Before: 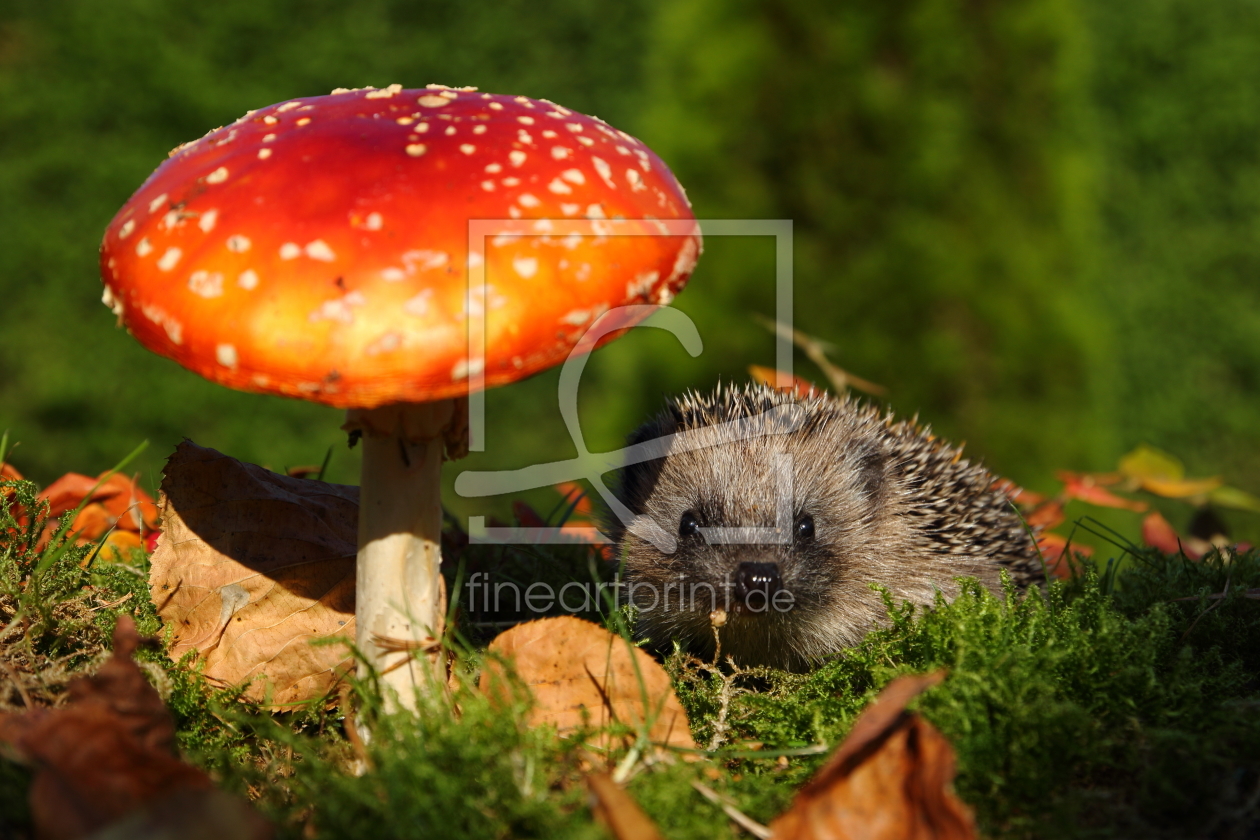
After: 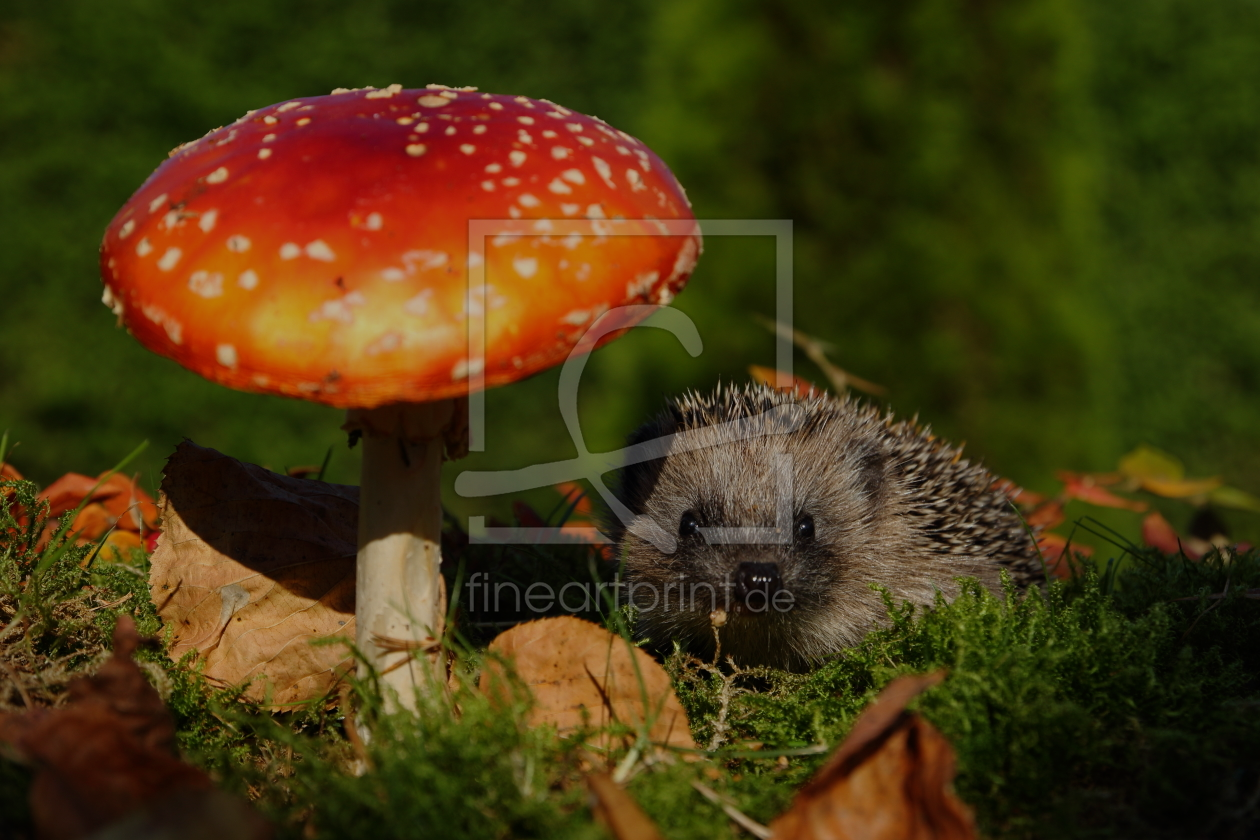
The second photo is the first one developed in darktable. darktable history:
exposure: exposure -0.95 EV, compensate exposure bias true, compensate highlight preservation false
